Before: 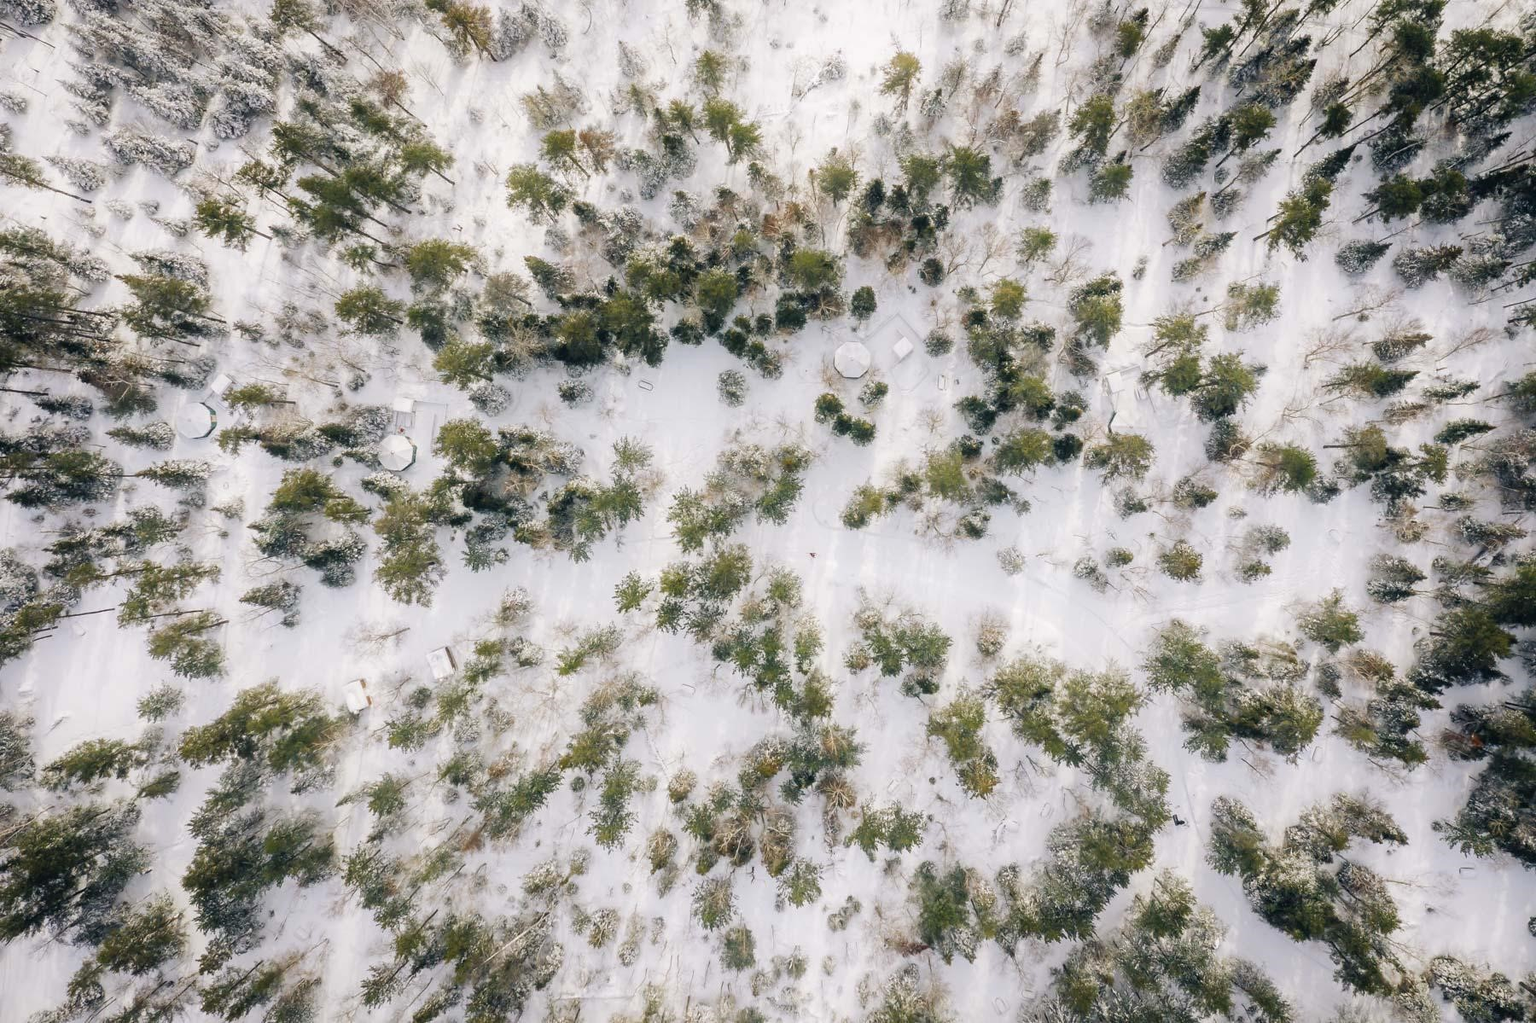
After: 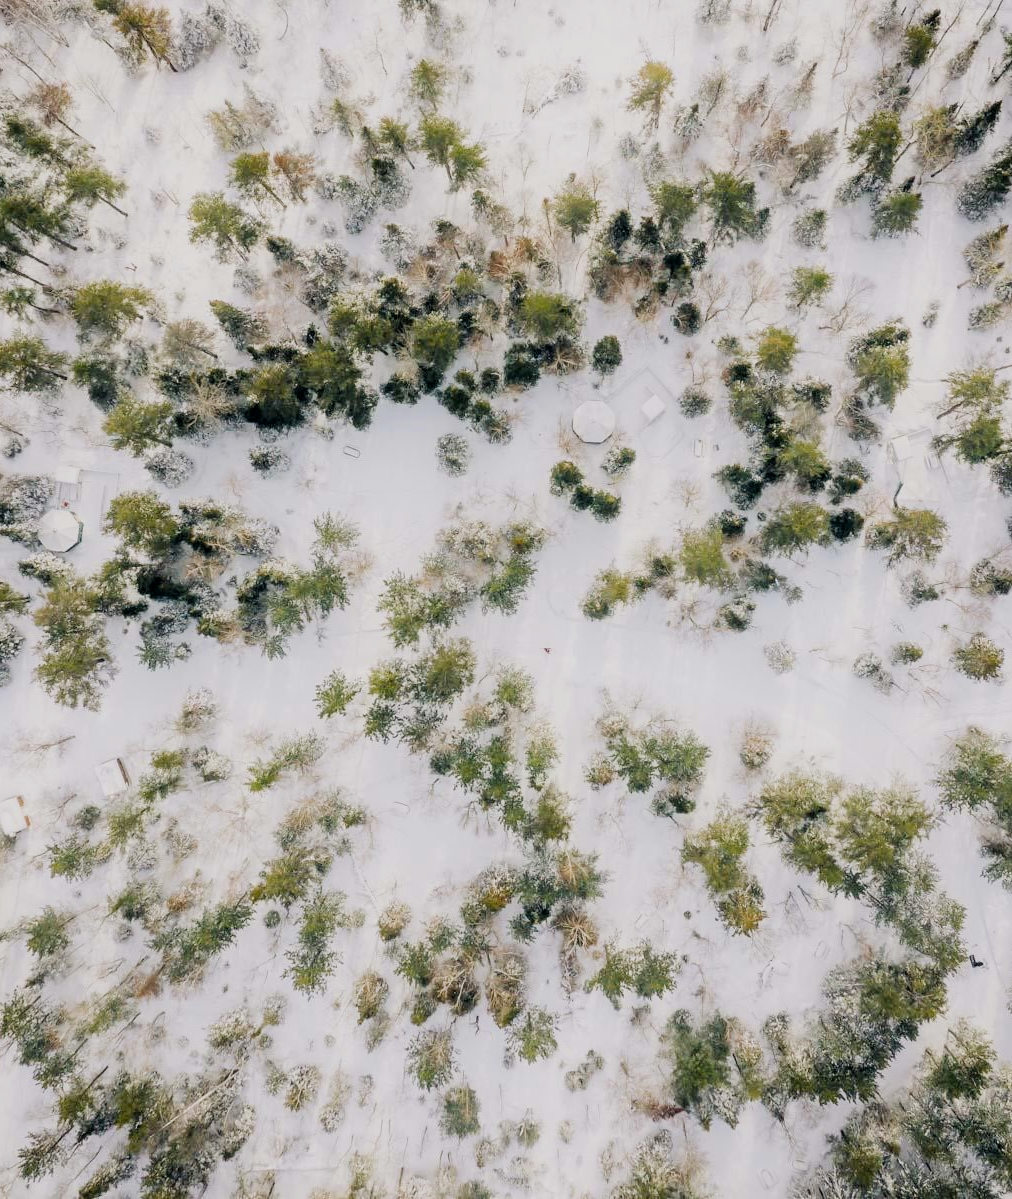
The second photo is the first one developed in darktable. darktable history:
crop and rotate: left 22.516%, right 21.234%
exposure: black level correction 0.005, exposure 0.286 EV, compensate highlight preservation false
white balance: red 1, blue 1
filmic rgb: black relative exposure -7.65 EV, white relative exposure 4.56 EV, hardness 3.61, contrast 1.05
color balance rgb: perceptual saturation grading › global saturation 10%, global vibrance 10%
